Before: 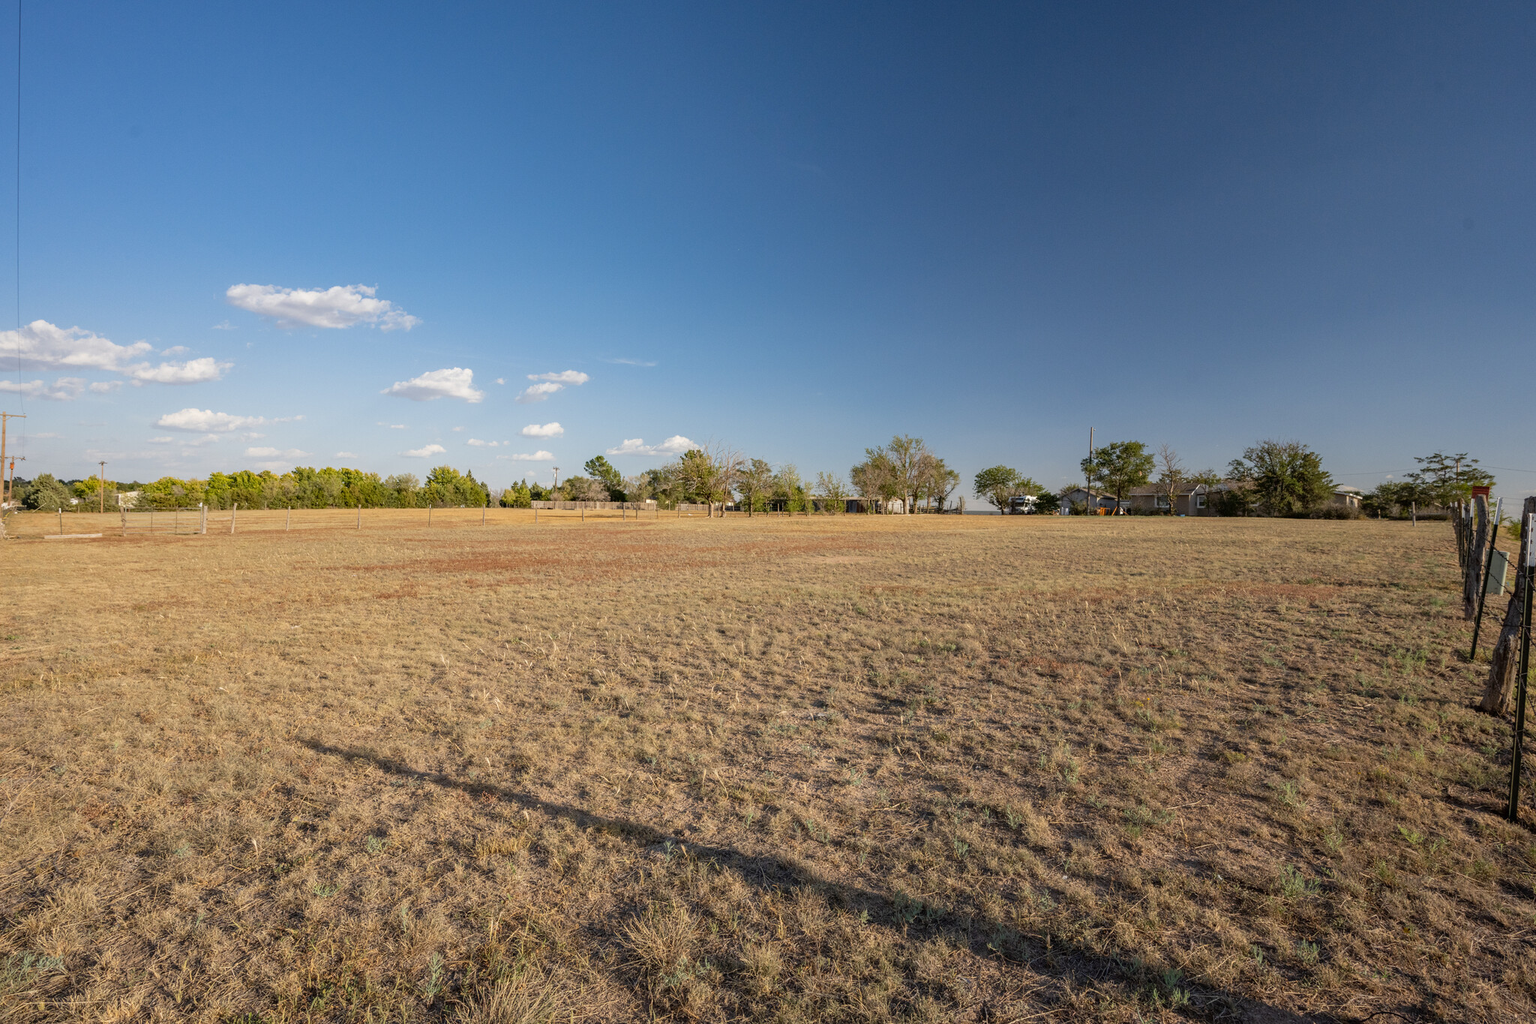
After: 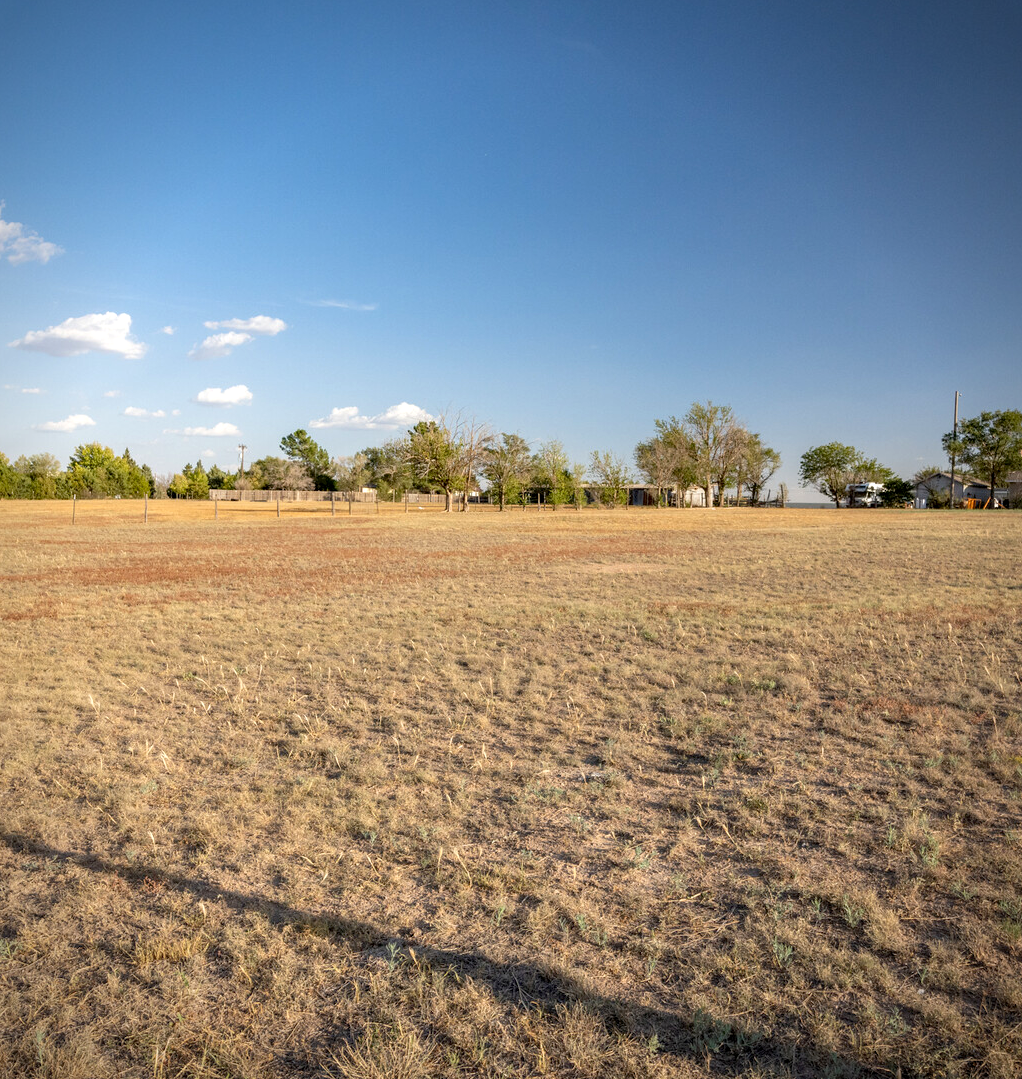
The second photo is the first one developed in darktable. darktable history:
vignetting: fall-off start 87.27%, saturation -0.033, automatic ratio true, unbound false
exposure: black level correction 0.004, exposure 0.421 EV, compensate exposure bias true, compensate highlight preservation false
crop and rotate: angle 0.017°, left 24.37%, top 13.094%, right 25.697%, bottom 7.812%
